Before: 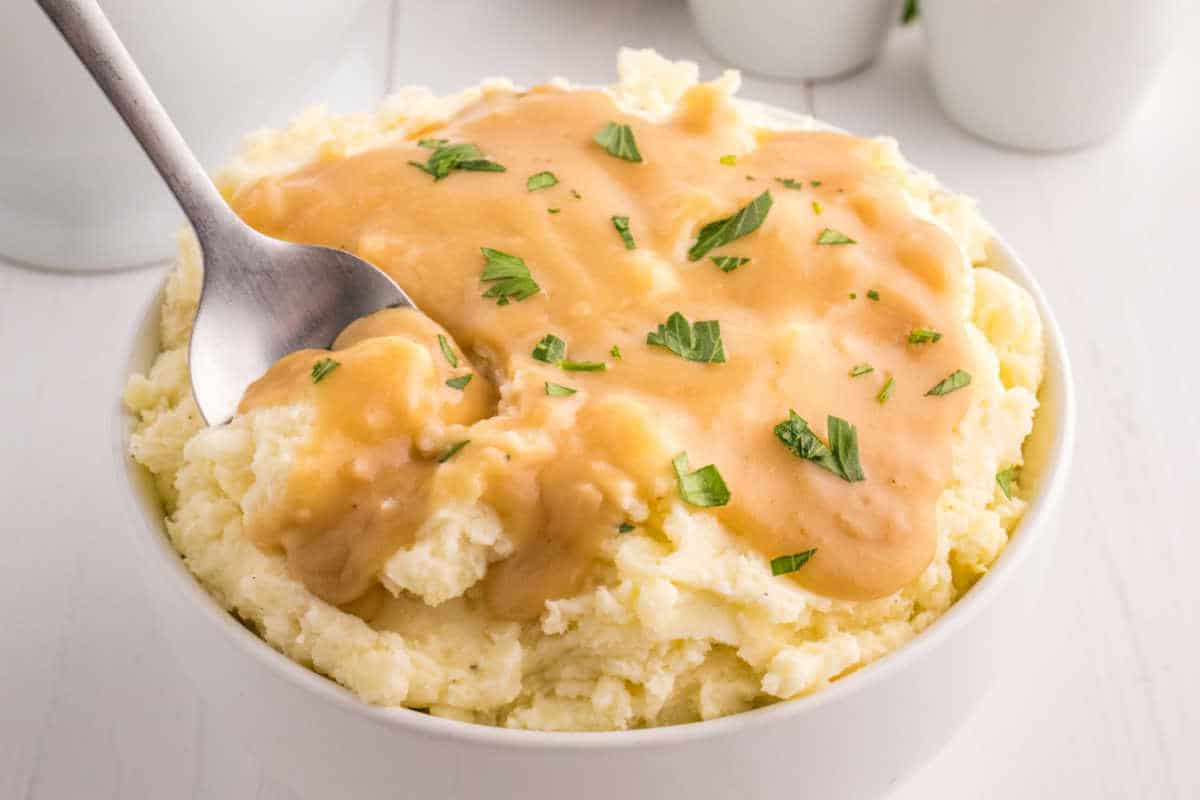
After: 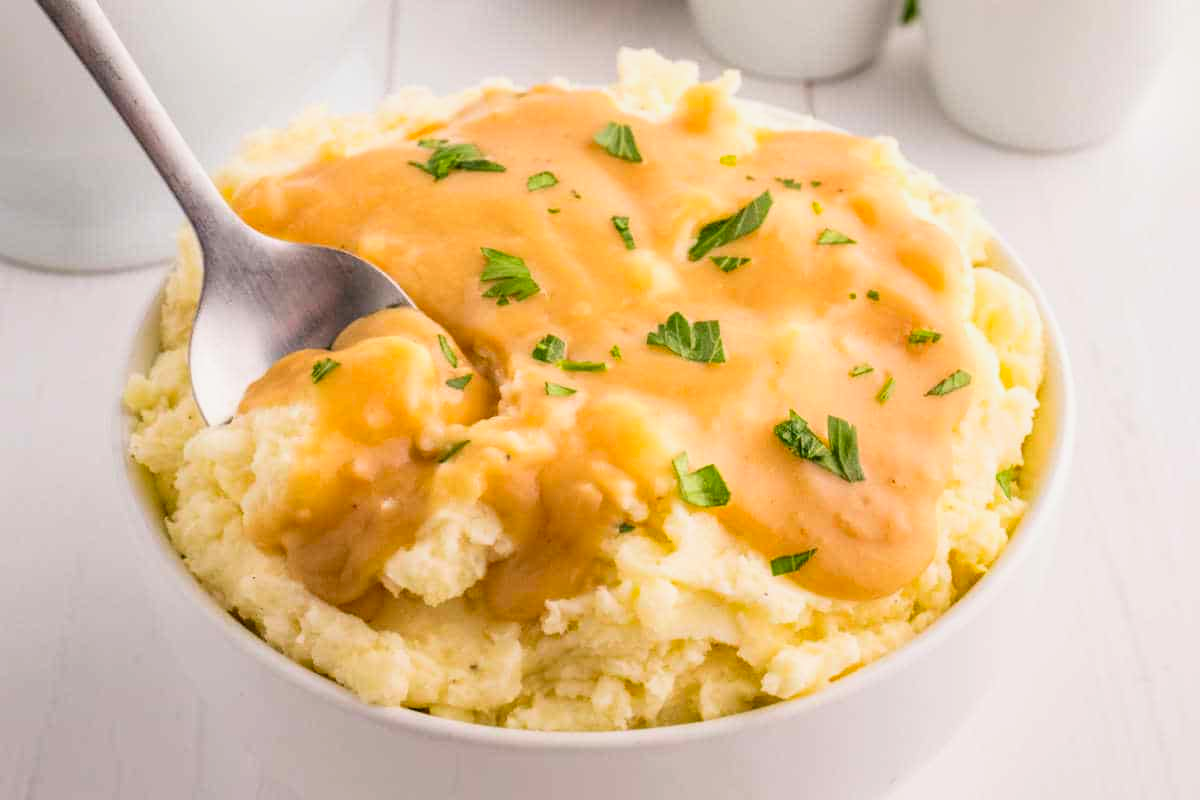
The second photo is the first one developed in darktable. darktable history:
filmic rgb: black relative exposure -16 EV, white relative exposure 2.9 EV, threshold 5.94 EV, hardness 9.98, enable highlight reconstruction true
contrast brightness saturation: contrast 0.093, saturation 0.277
